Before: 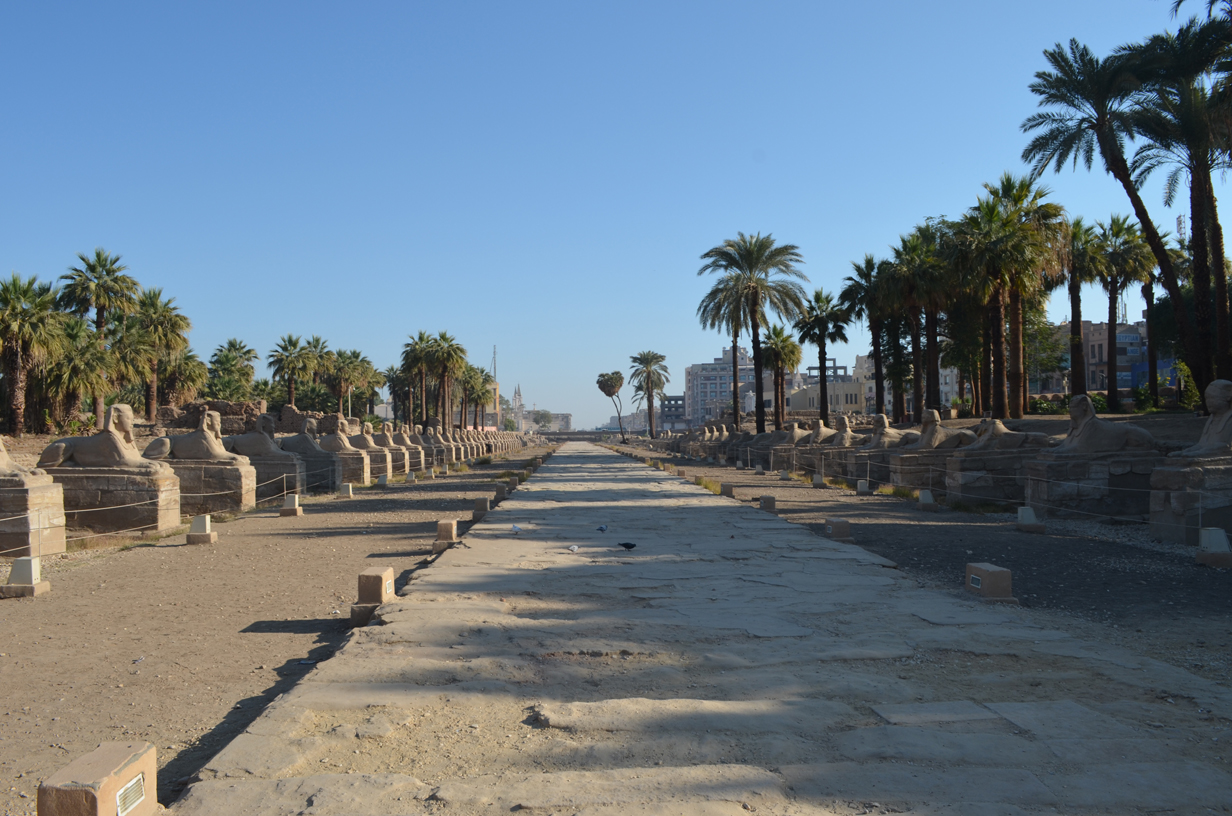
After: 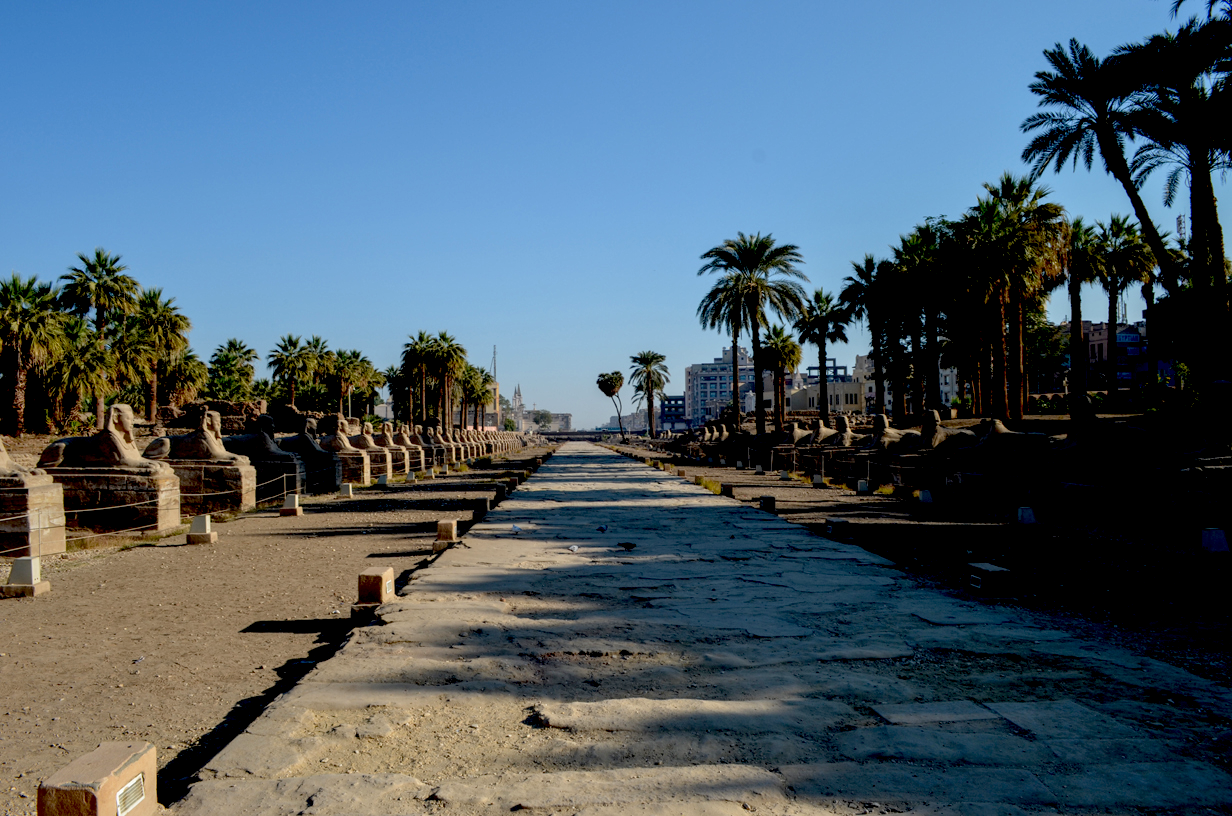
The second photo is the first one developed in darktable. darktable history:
exposure: black level correction 0.056, compensate highlight preservation false
local contrast: on, module defaults
